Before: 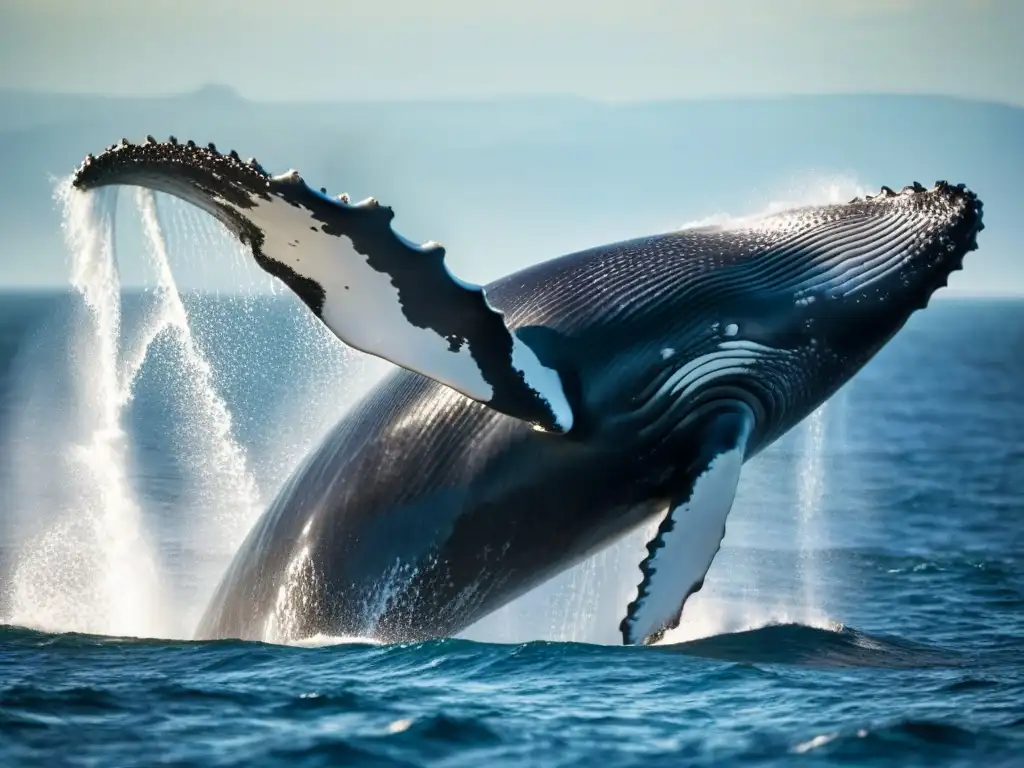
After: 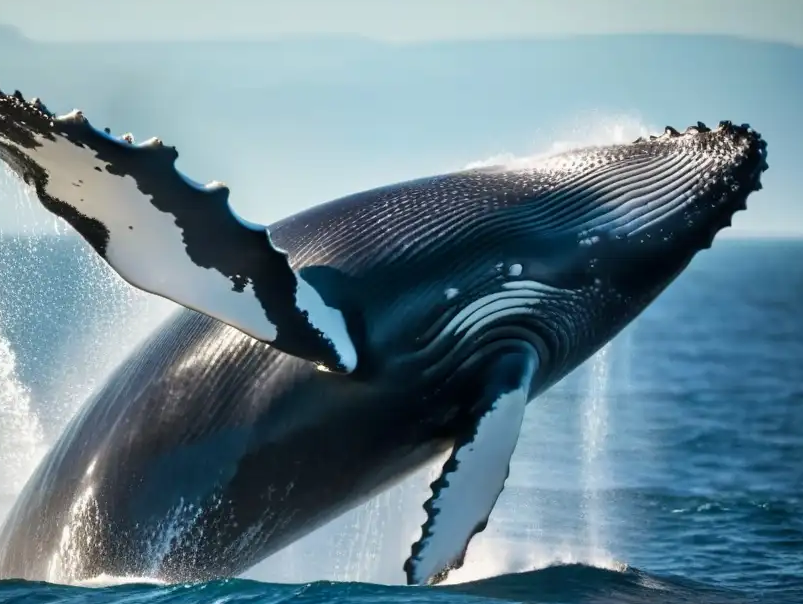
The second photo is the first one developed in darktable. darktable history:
crop and rotate: left 21.12%, top 7.896%, right 0.412%, bottom 13.449%
